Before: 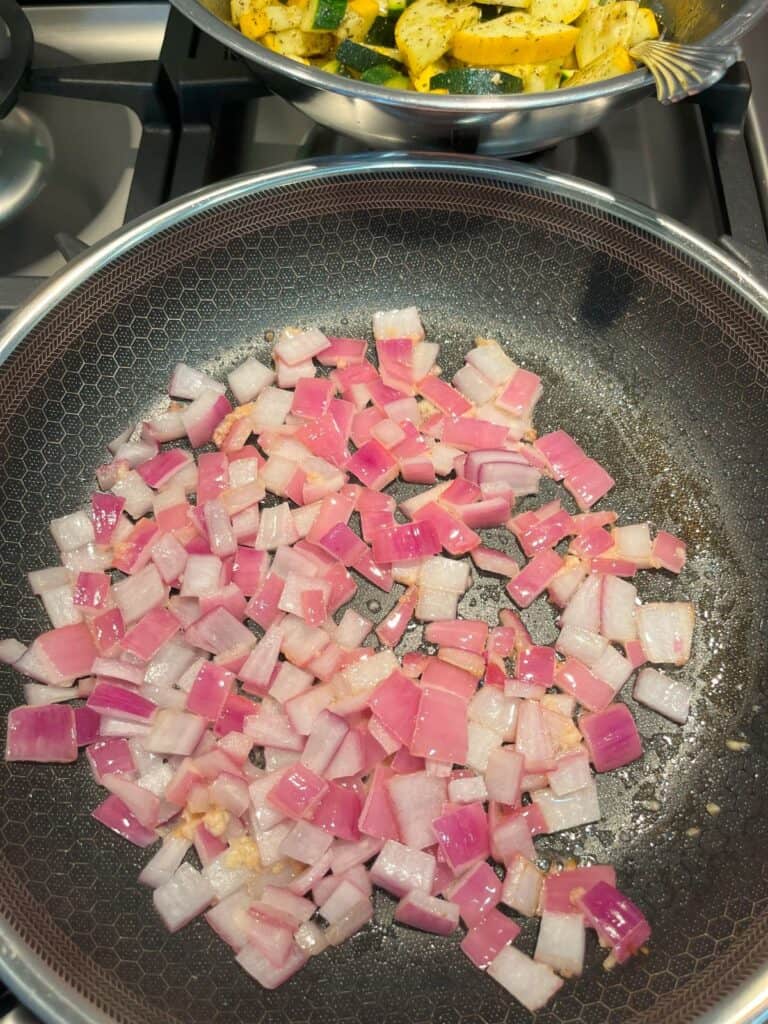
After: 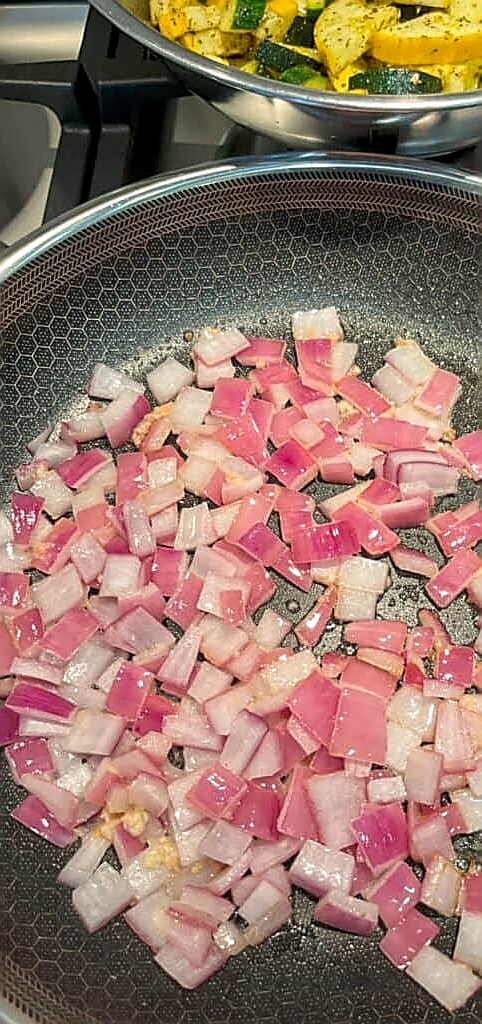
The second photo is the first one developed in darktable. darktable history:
crop: left 10.644%, right 26.528%
local contrast: highlights 25%, detail 130%
sharpen: radius 1.685, amount 1.294
